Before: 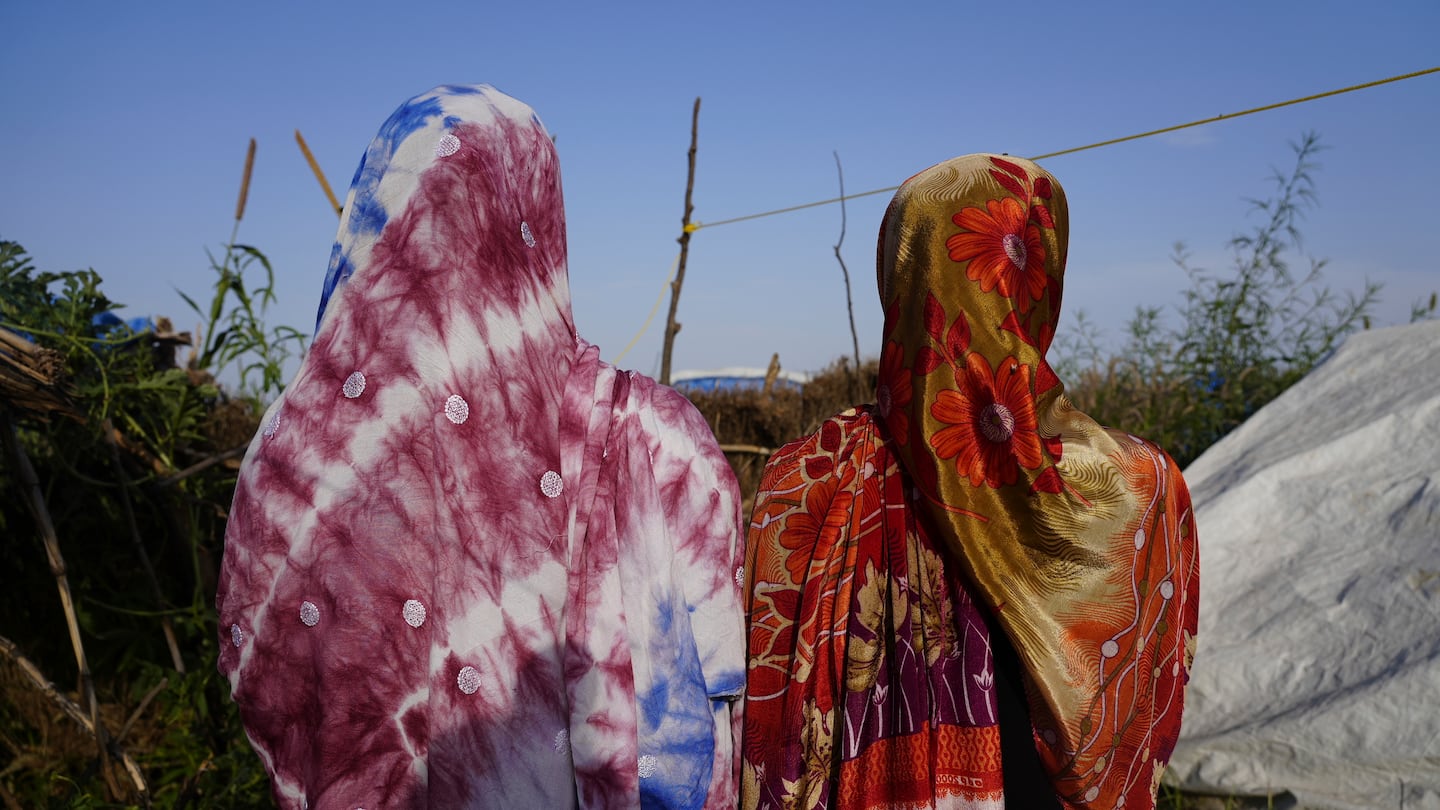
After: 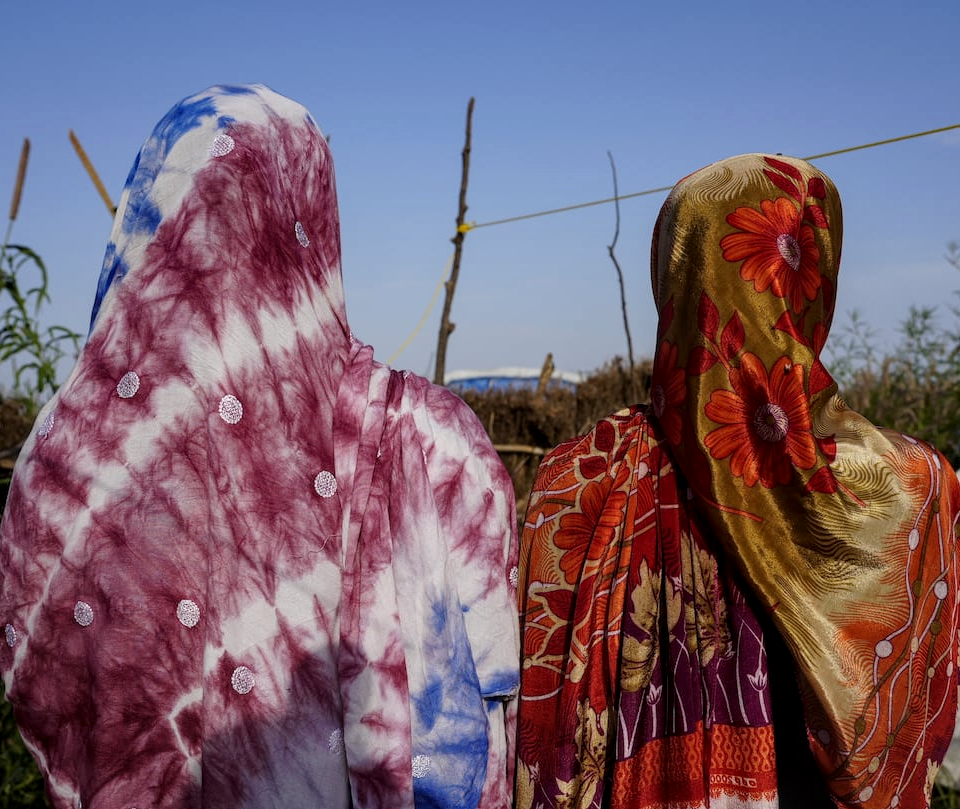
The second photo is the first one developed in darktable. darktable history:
crop and rotate: left 15.754%, right 17.579%
local contrast: on, module defaults
